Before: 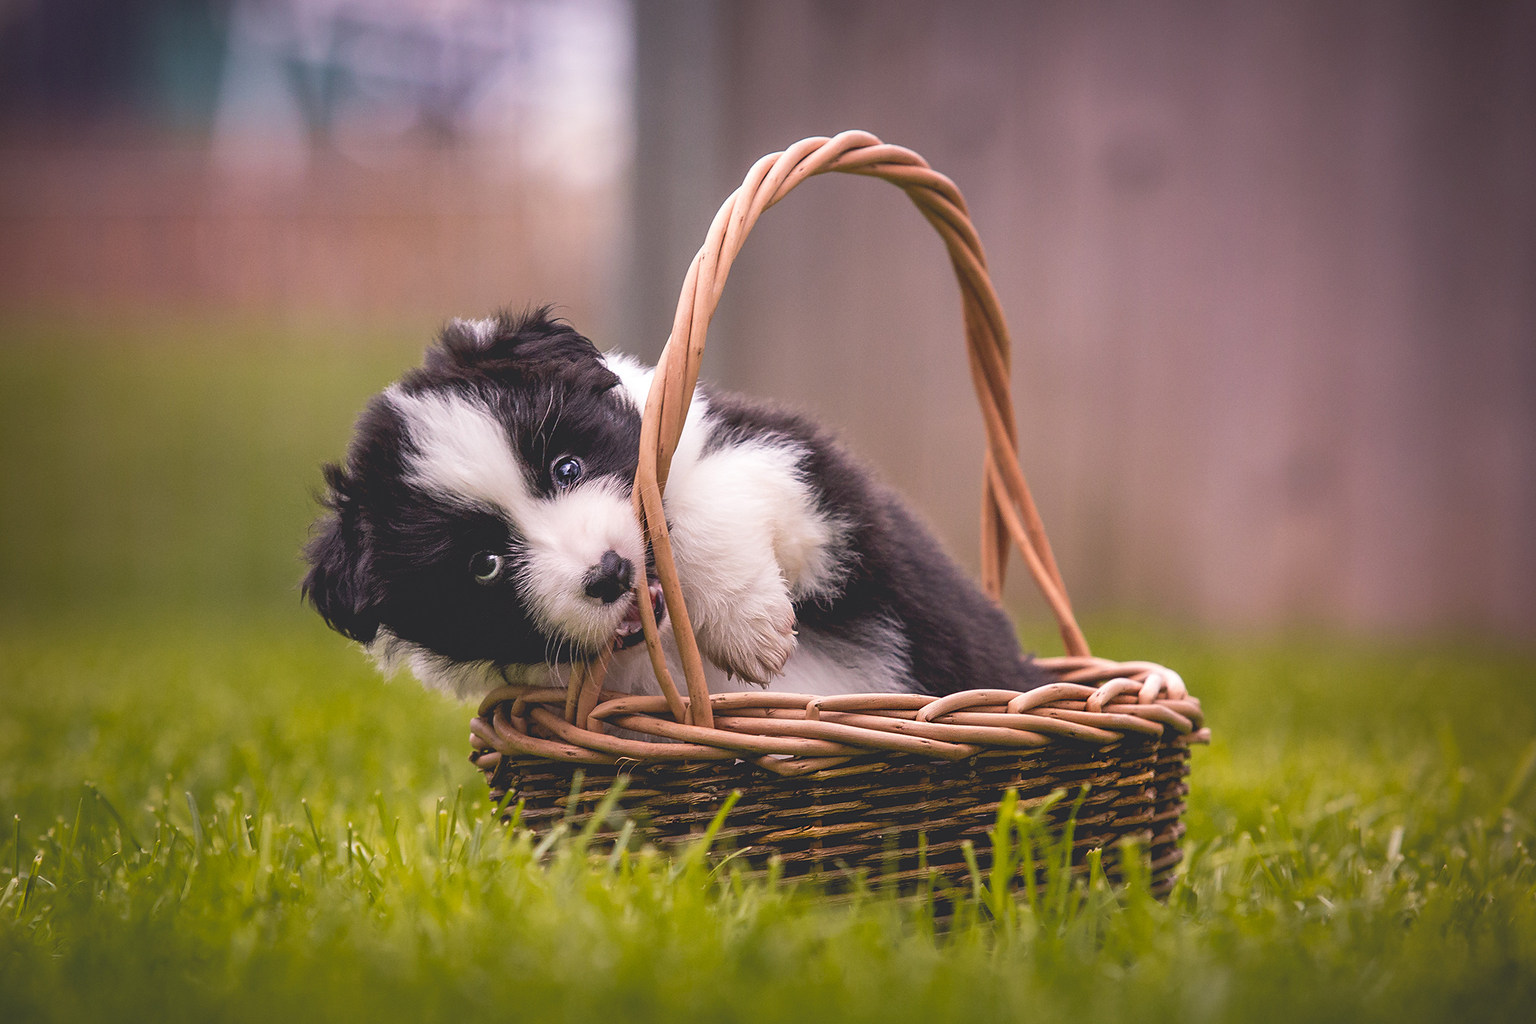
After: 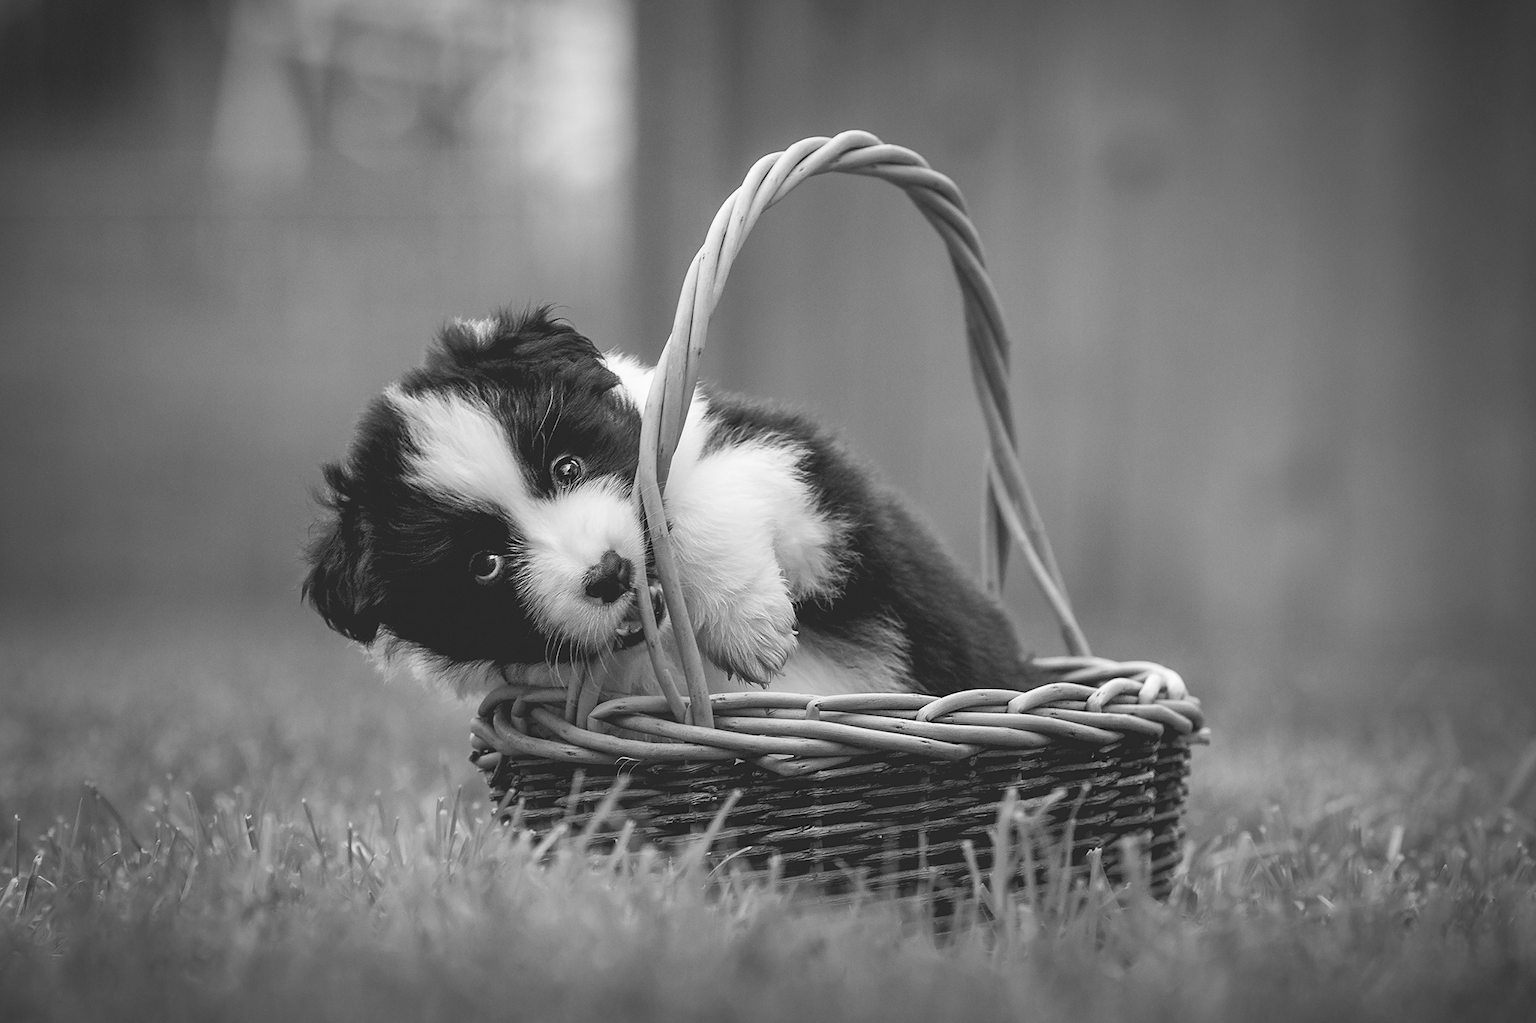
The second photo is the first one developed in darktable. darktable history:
rotate and perspective: automatic cropping off
bloom: size 3%, threshold 100%, strength 0%
monochrome: a 32, b 64, size 2.3
white balance: emerald 1
